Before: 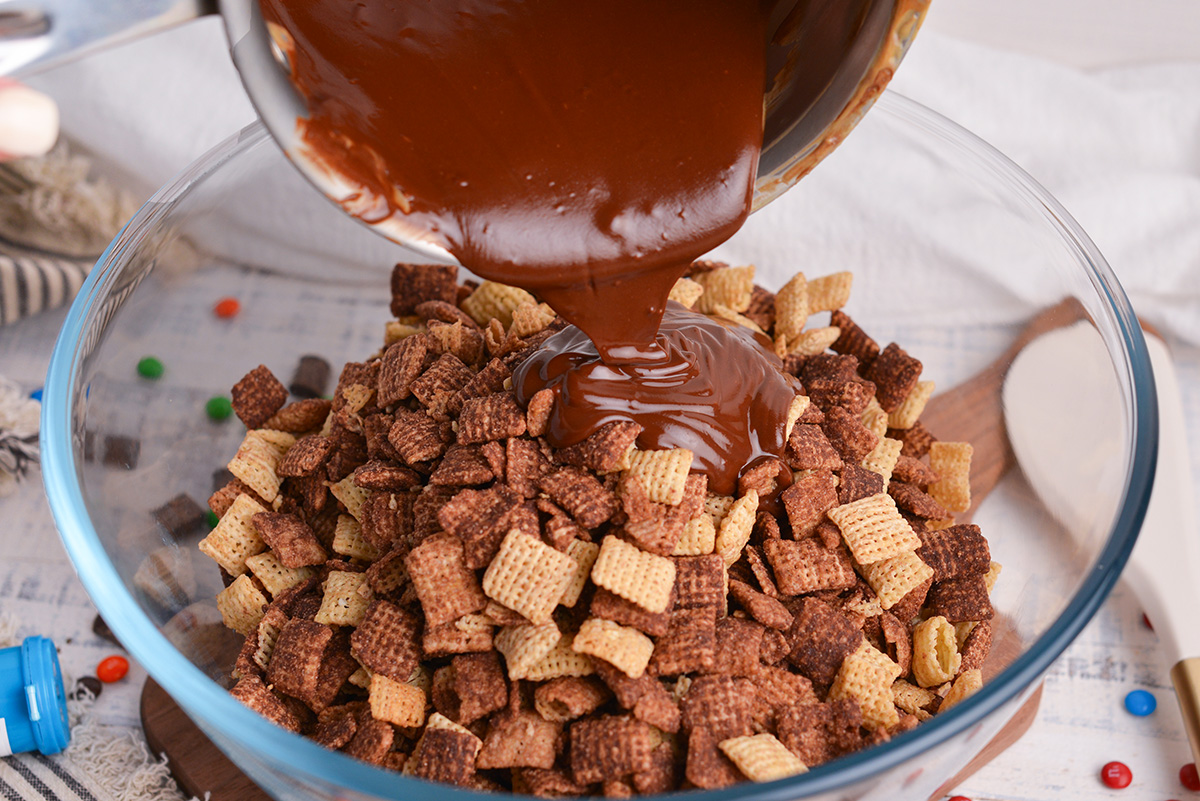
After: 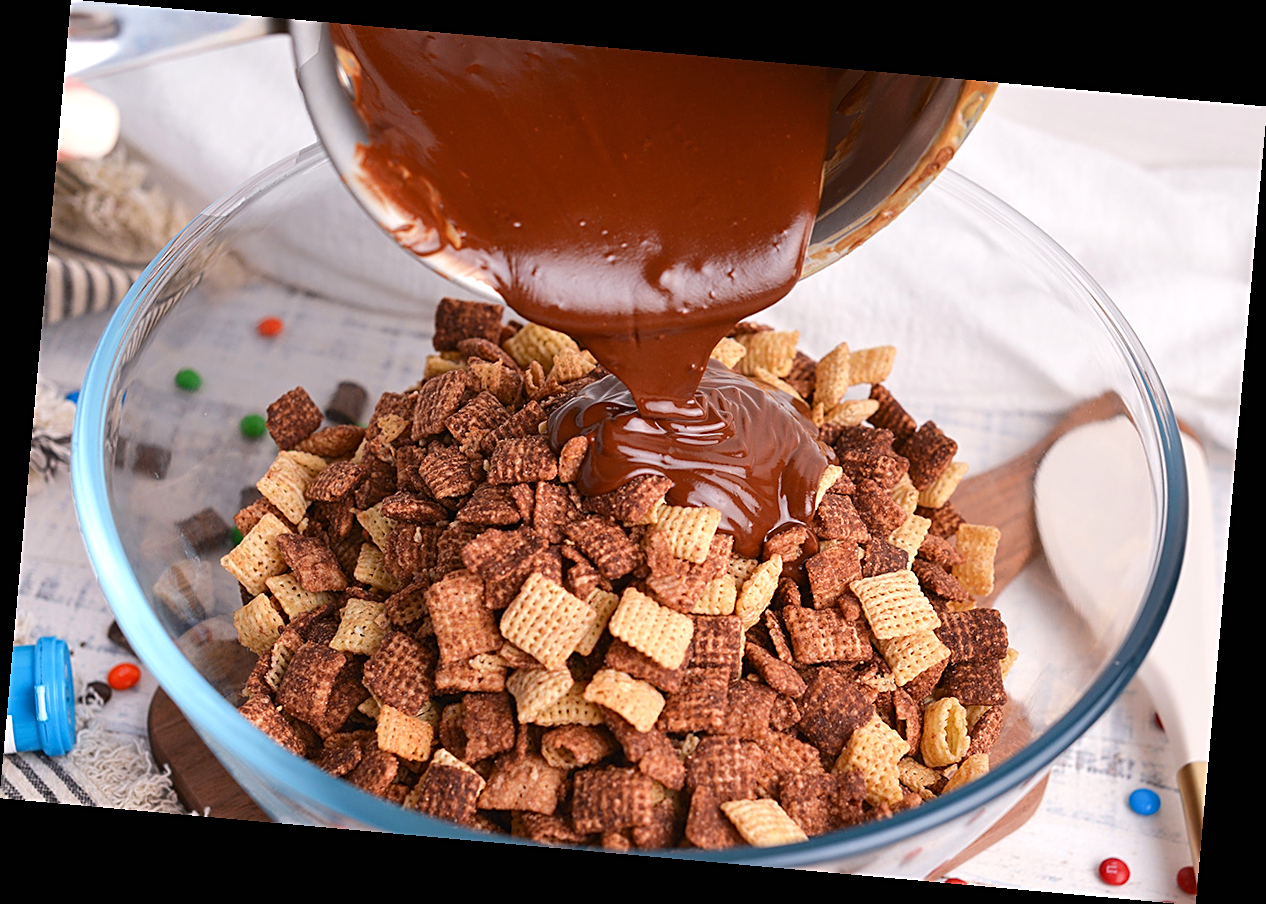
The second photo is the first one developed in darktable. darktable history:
sharpen: on, module defaults
exposure: black level correction 0, exposure 0.3 EV, compensate highlight preservation false
rotate and perspective: rotation 5.12°, automatic cropping off
